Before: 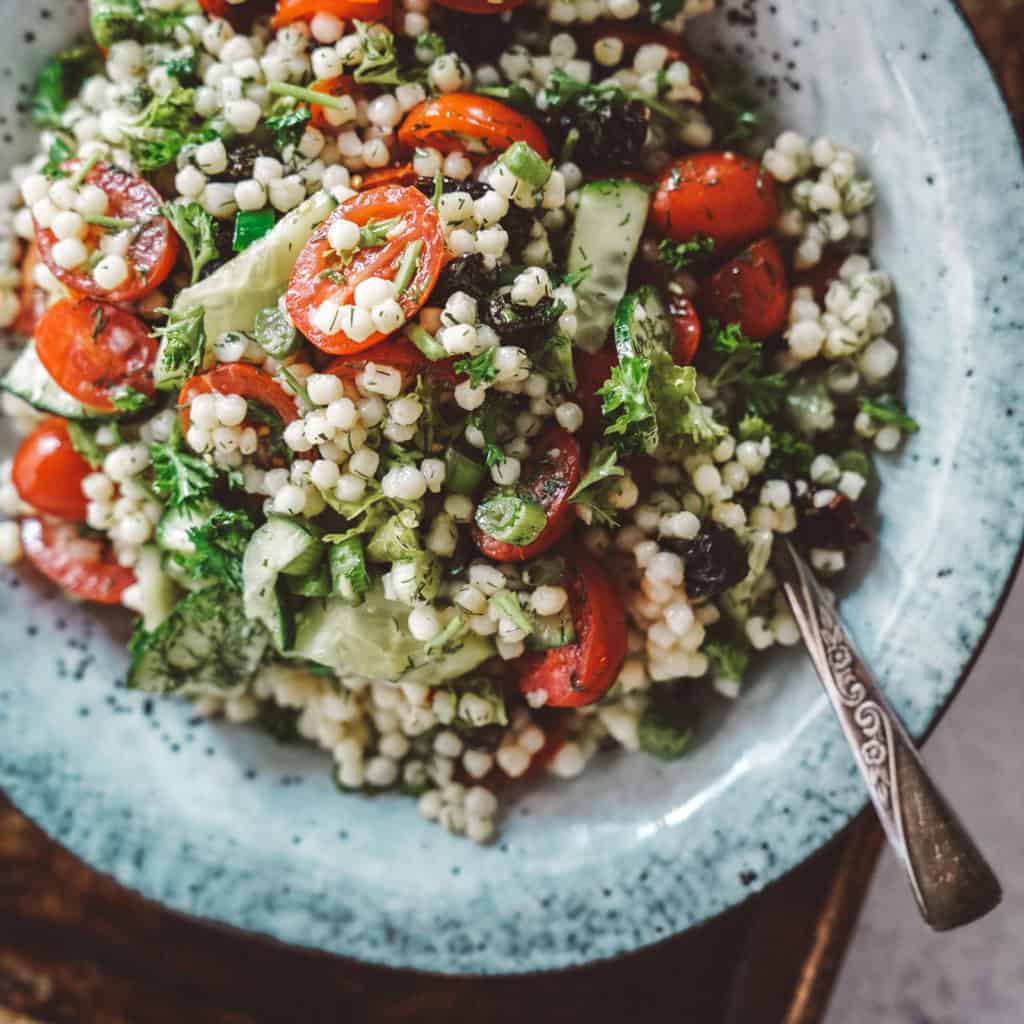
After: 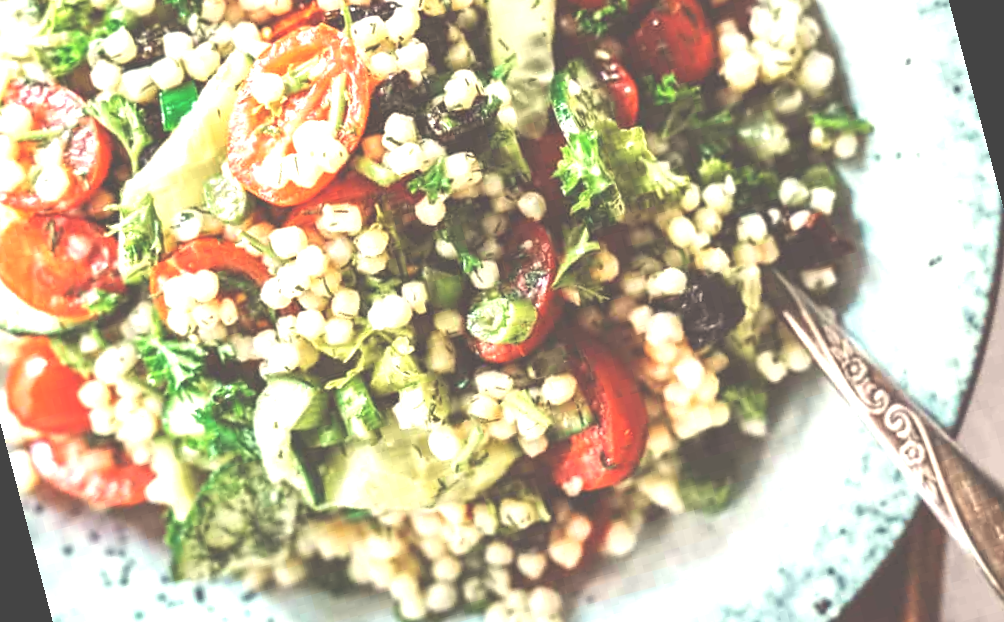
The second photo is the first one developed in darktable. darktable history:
exposure: black level correction -0.023, exposure 1.397 EV, compensate highlight preservation false
white balance: red 1.029, blue 0.92
rotate and perspective: rotation -14.8°, crop left 0.1, crop right 0.903, crop top 0.25, crop bottom 0.748
